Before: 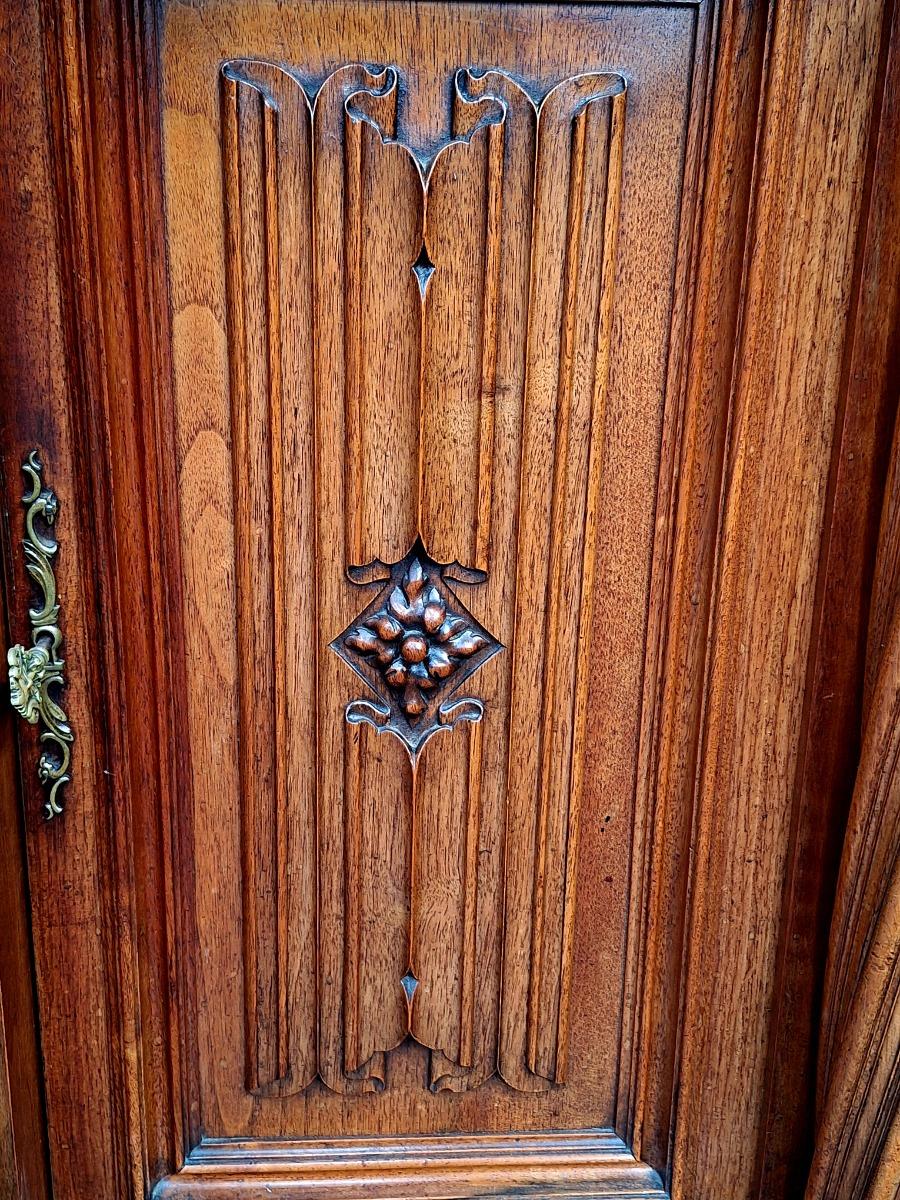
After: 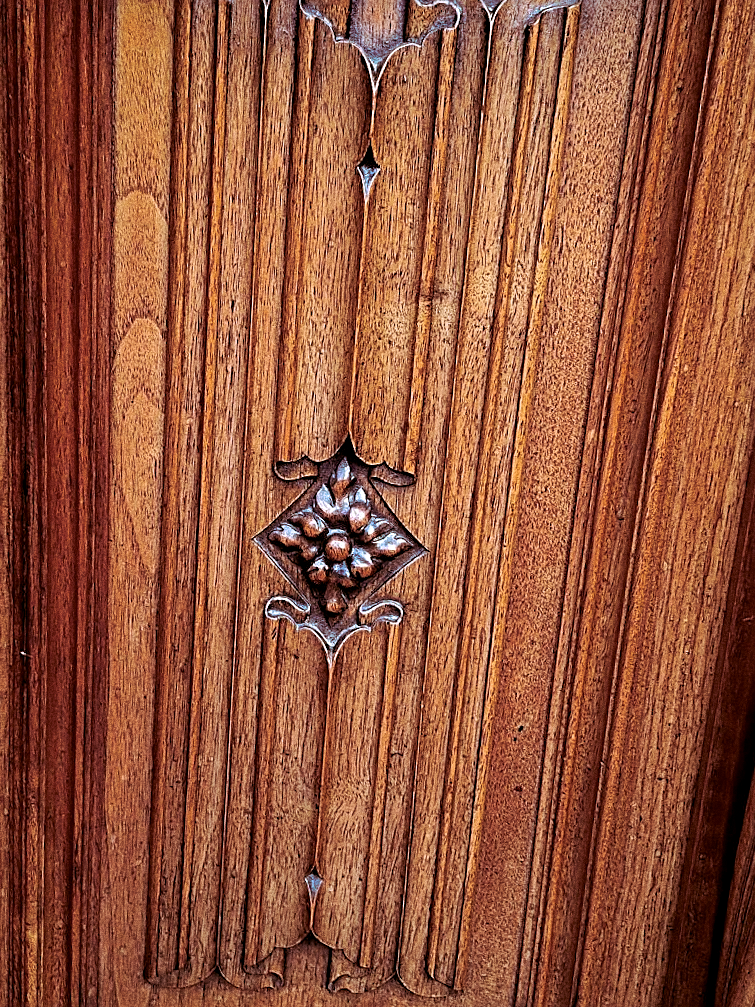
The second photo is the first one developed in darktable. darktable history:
color correction: highlights a* -0.482, highlights b* 0.161, shadows a* 4.66, shadows b* 20.72
grain: coarseness 0.09 ISO, strength 40%
split-toning: highlights › hue 298.8°, highlights › saturation 0.73, compress 41.76%
sharpen: on, module defaults
crop and rotate: angle -3.27°, left 5.211%, top 5.211%, right 4.607%, bottom 4.607%
white balance: red 0.976, blue 1.04
